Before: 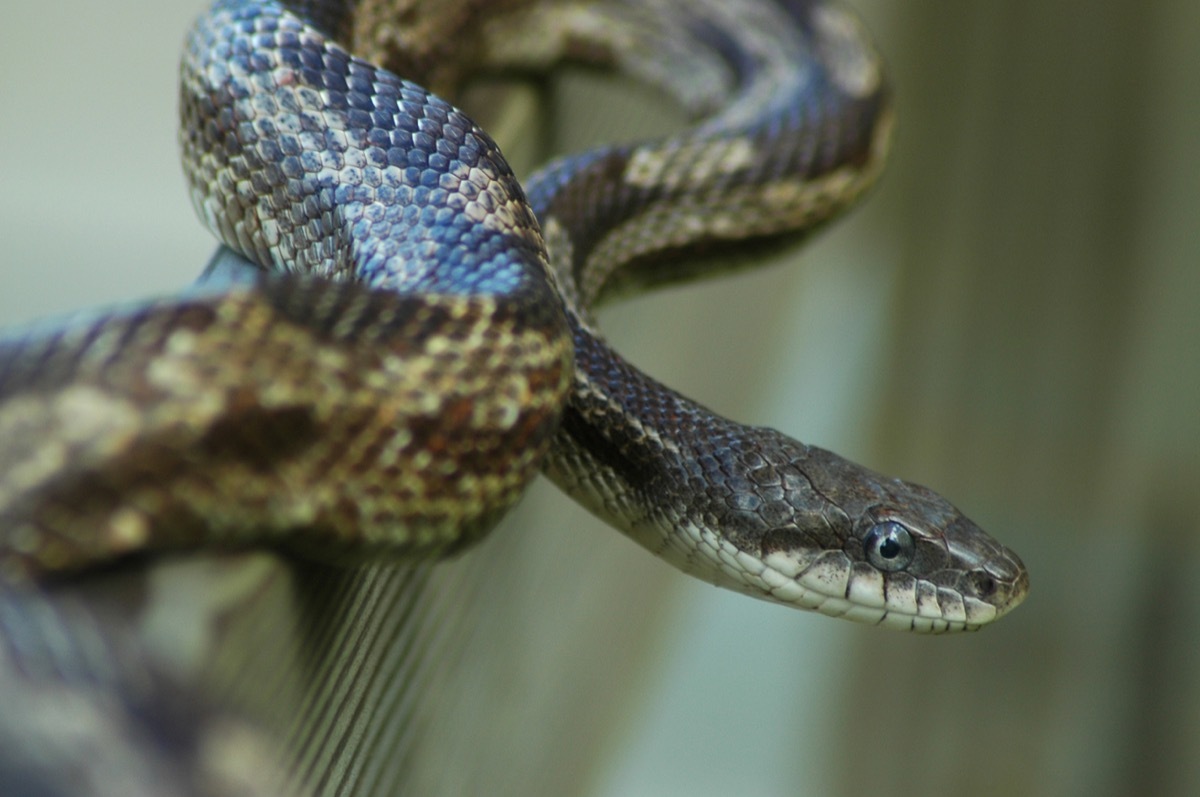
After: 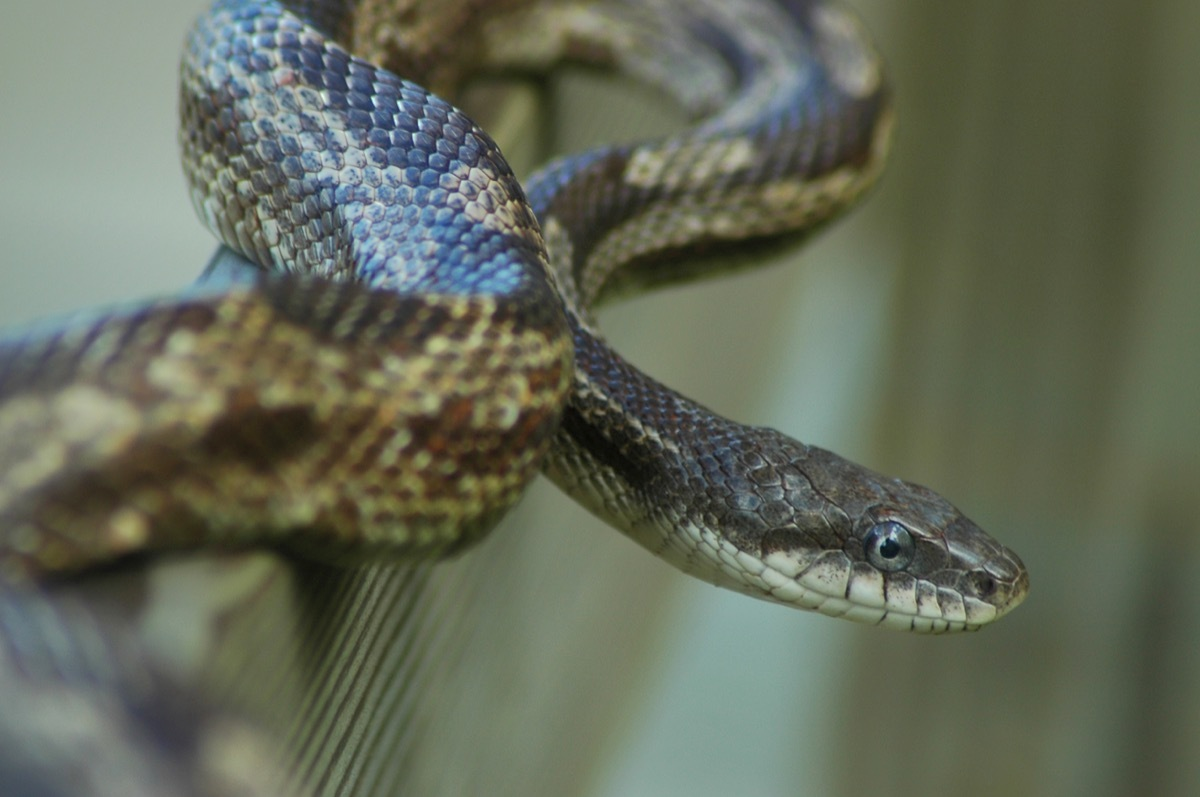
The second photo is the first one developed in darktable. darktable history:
shadows and highlights: highlights -59.8, highlights color adjustment 48.93%
